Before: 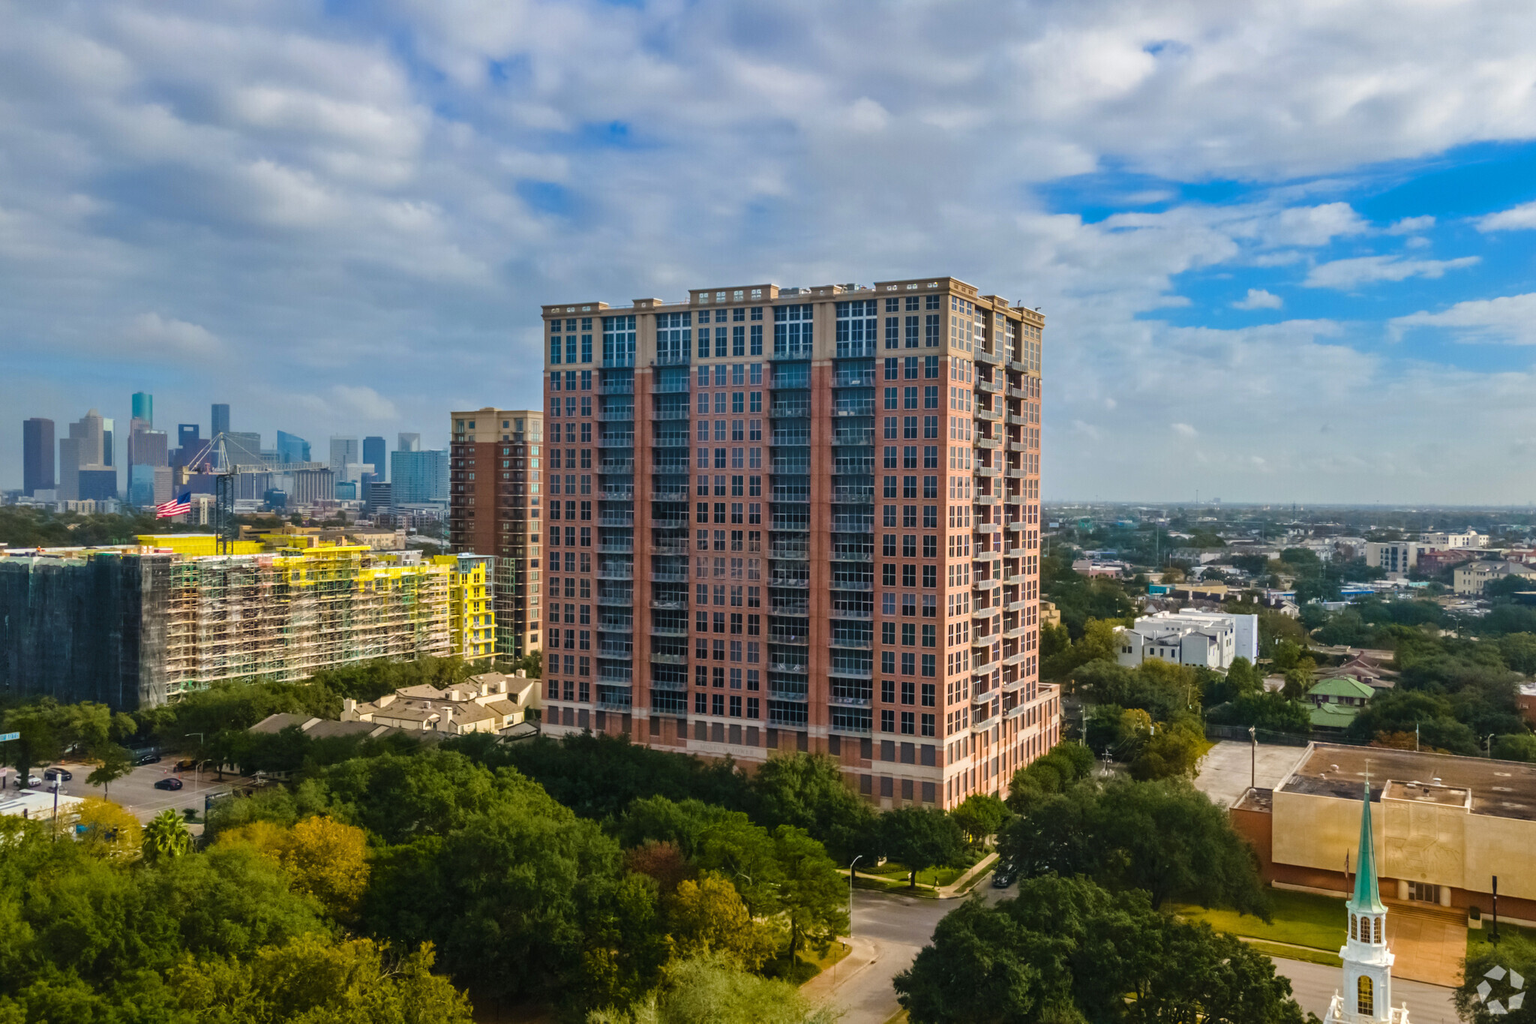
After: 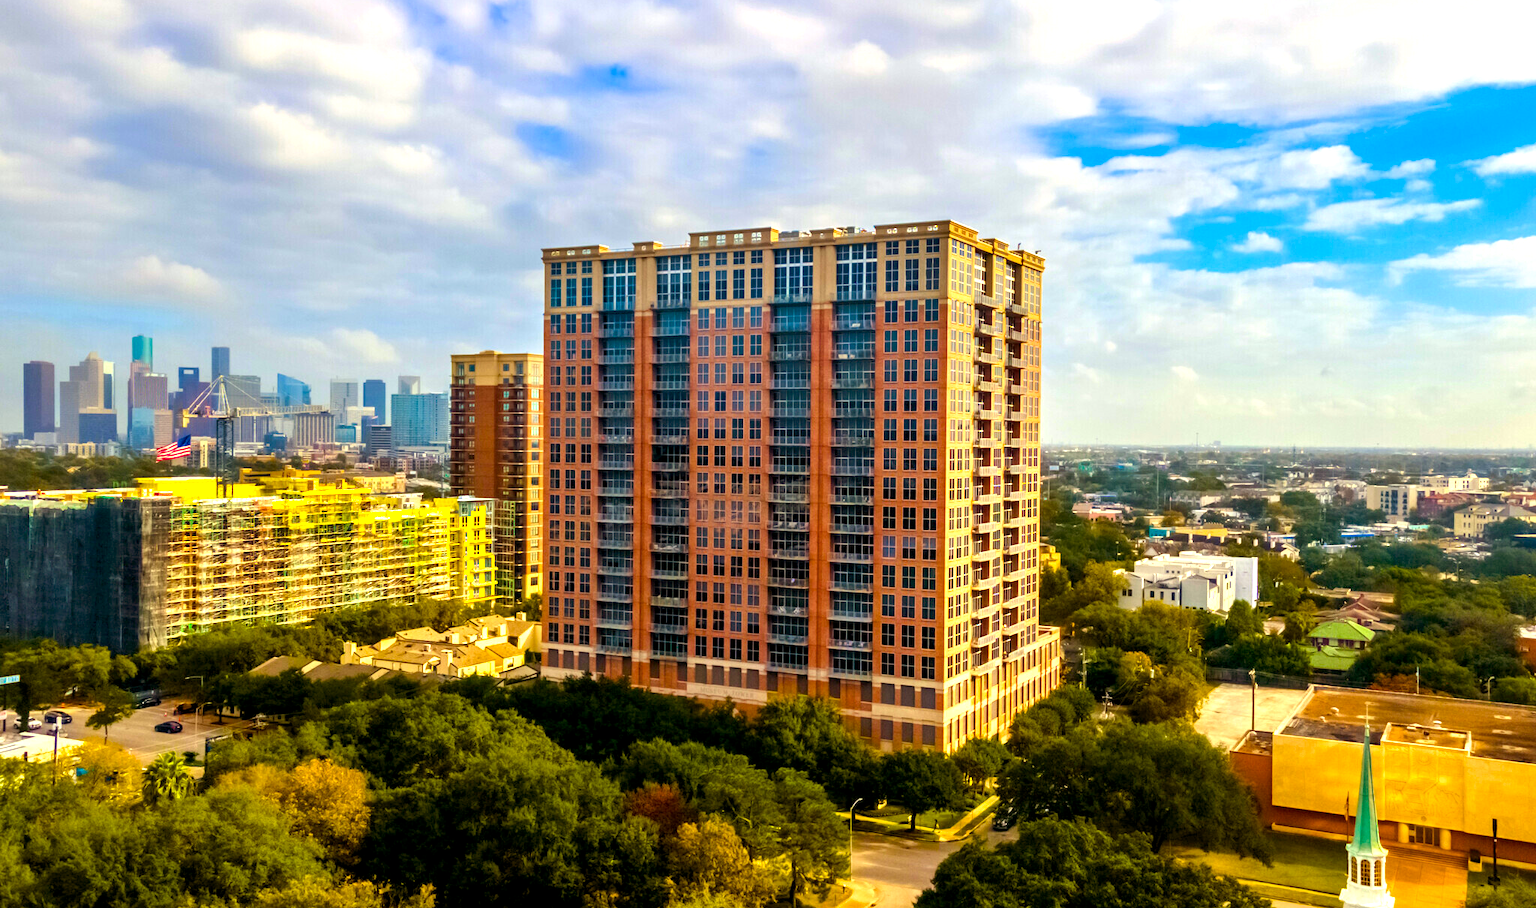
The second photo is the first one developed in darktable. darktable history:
crop and rotate: top 5.609%, bottom 5.609%
color balance rgb: perceptual saturation grading › global saturation 30%, global vibrance 20%
color correction: highlights a* 2.72, highlights b* 22.8
rgb levels: mode RGB, independent channels, levels [[0, 0.5, 1], [0, 0.521, 1], [0, 0.536, 1]]
exposure: black level correction 0.008, exposure 0.979 EV, compensate highlight preservation false
